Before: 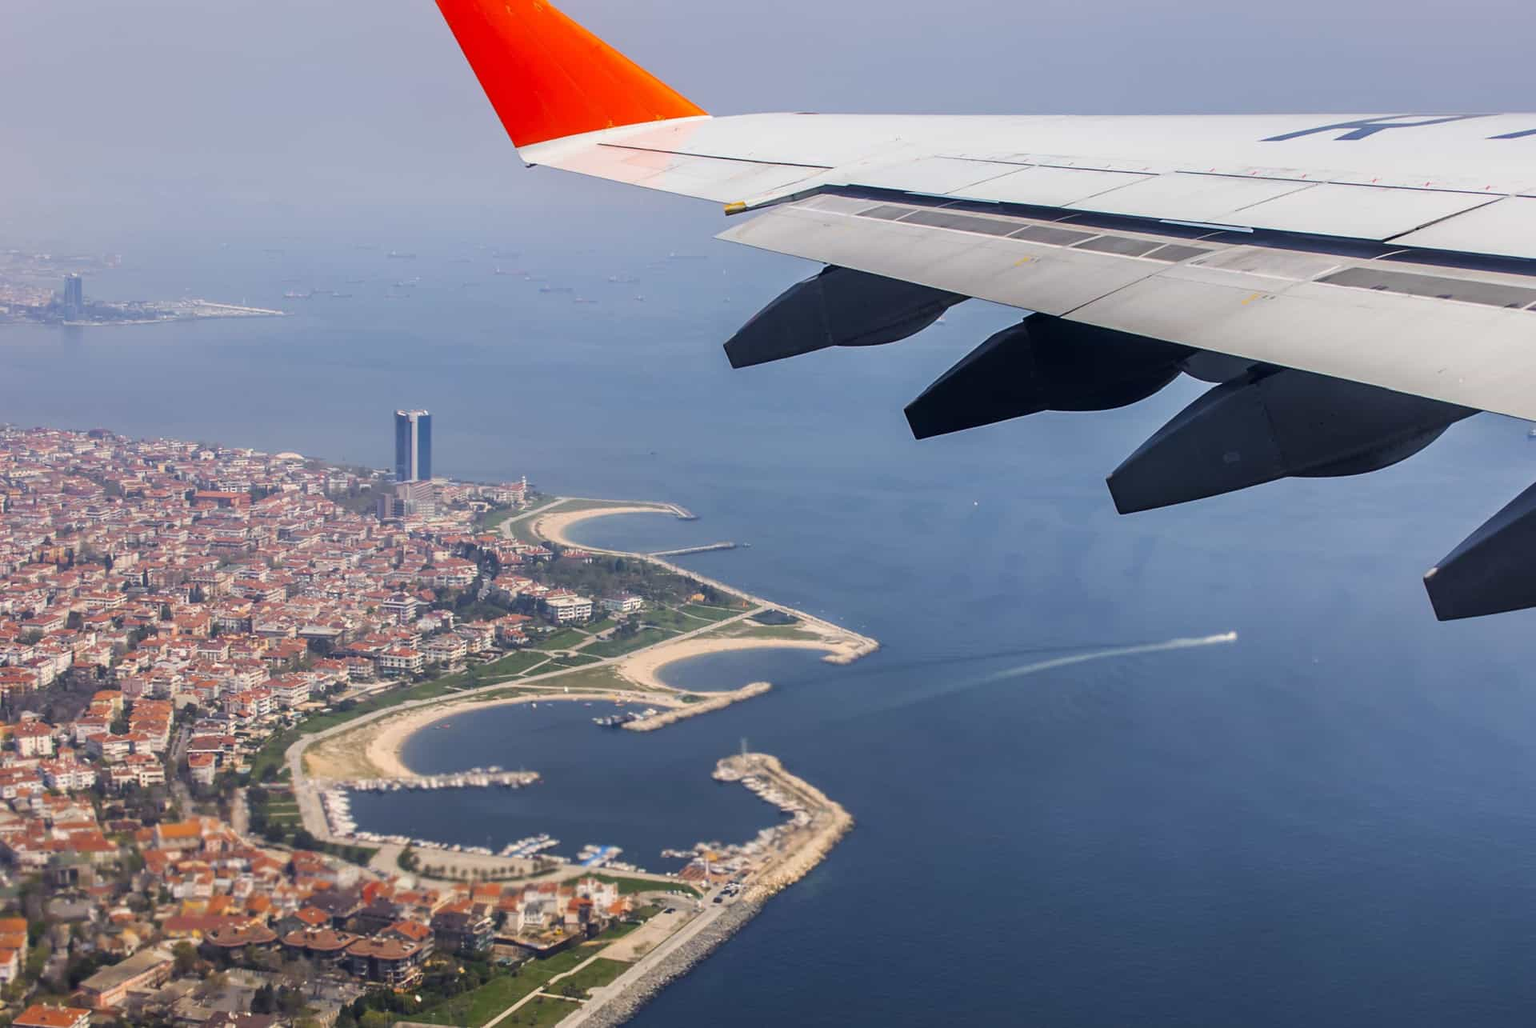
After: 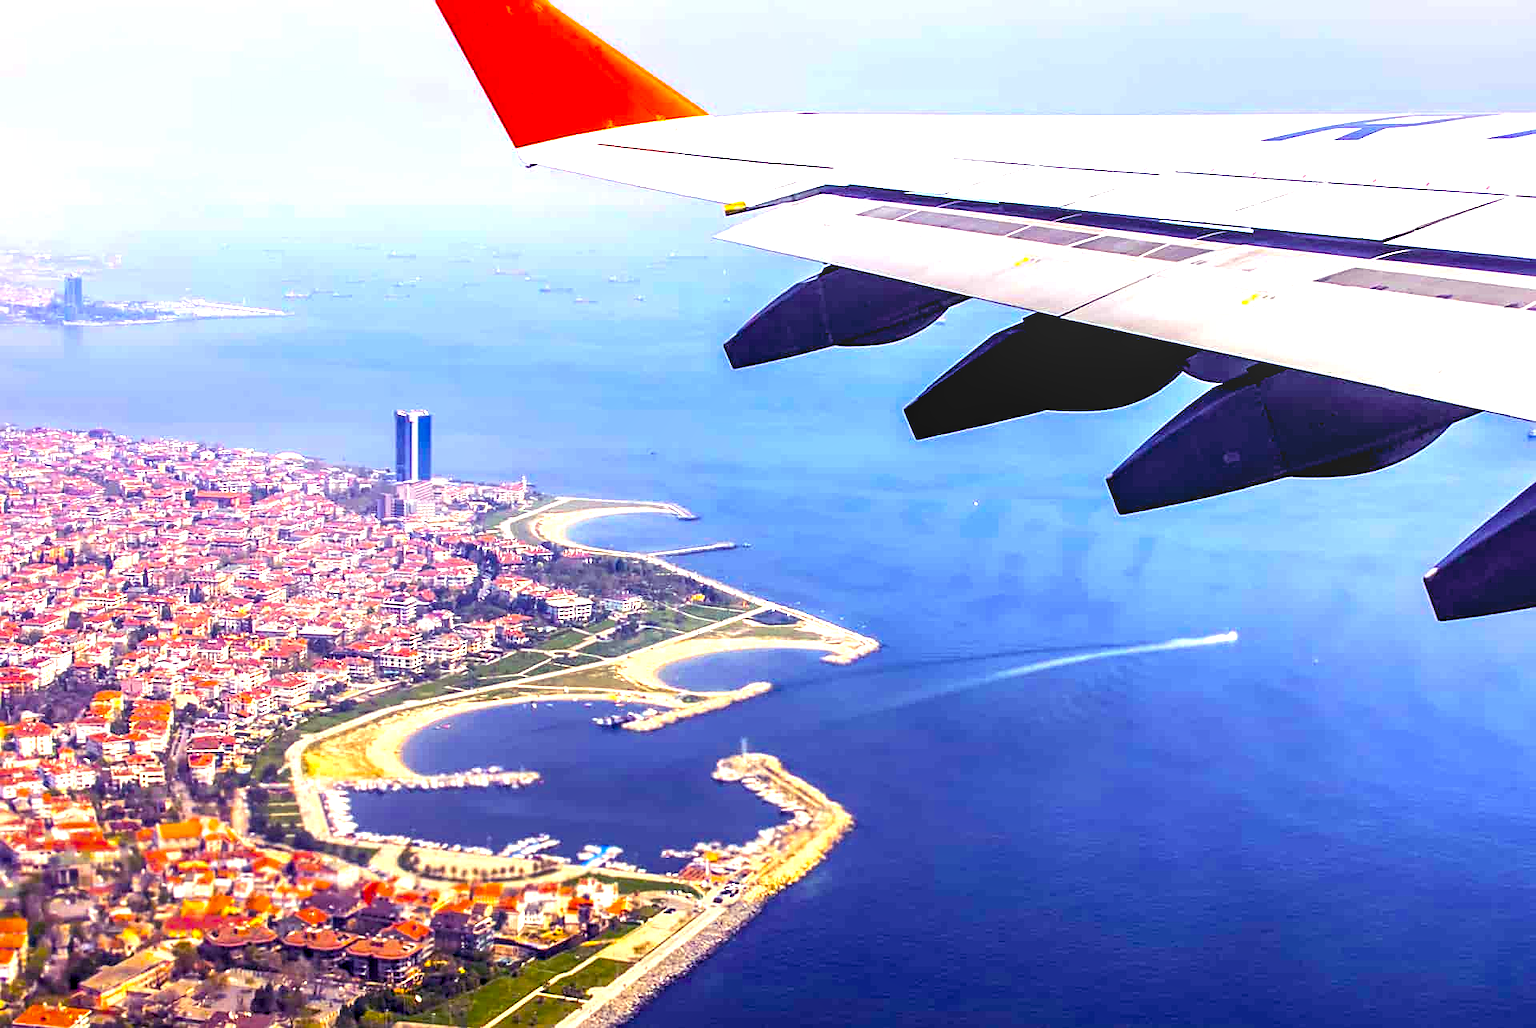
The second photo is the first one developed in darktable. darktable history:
exposure: black level correction 0.01, exposure 0.007 EV, compensate highlight preservation false
sharpen: on, module defaults
color balance rgb: shadows lift › luminance -21.382%, shadows lift › chroma 9.02%, shadows lift › hue 286.36°, power › chroma 0.301%, power › hue 24.45°, linear chroma grading › shadows -7.929%, linear chroma grading › global chroma 9.807%, perceptual saturation grading › global saturation 99.39%, perceptual brilliance grading › global brilliance 29.487%, perceptual brilliance grading › highlights 12.421%, perceptual brilliance grading › mid-tones 23.878%
local contrast: on, module defaults
